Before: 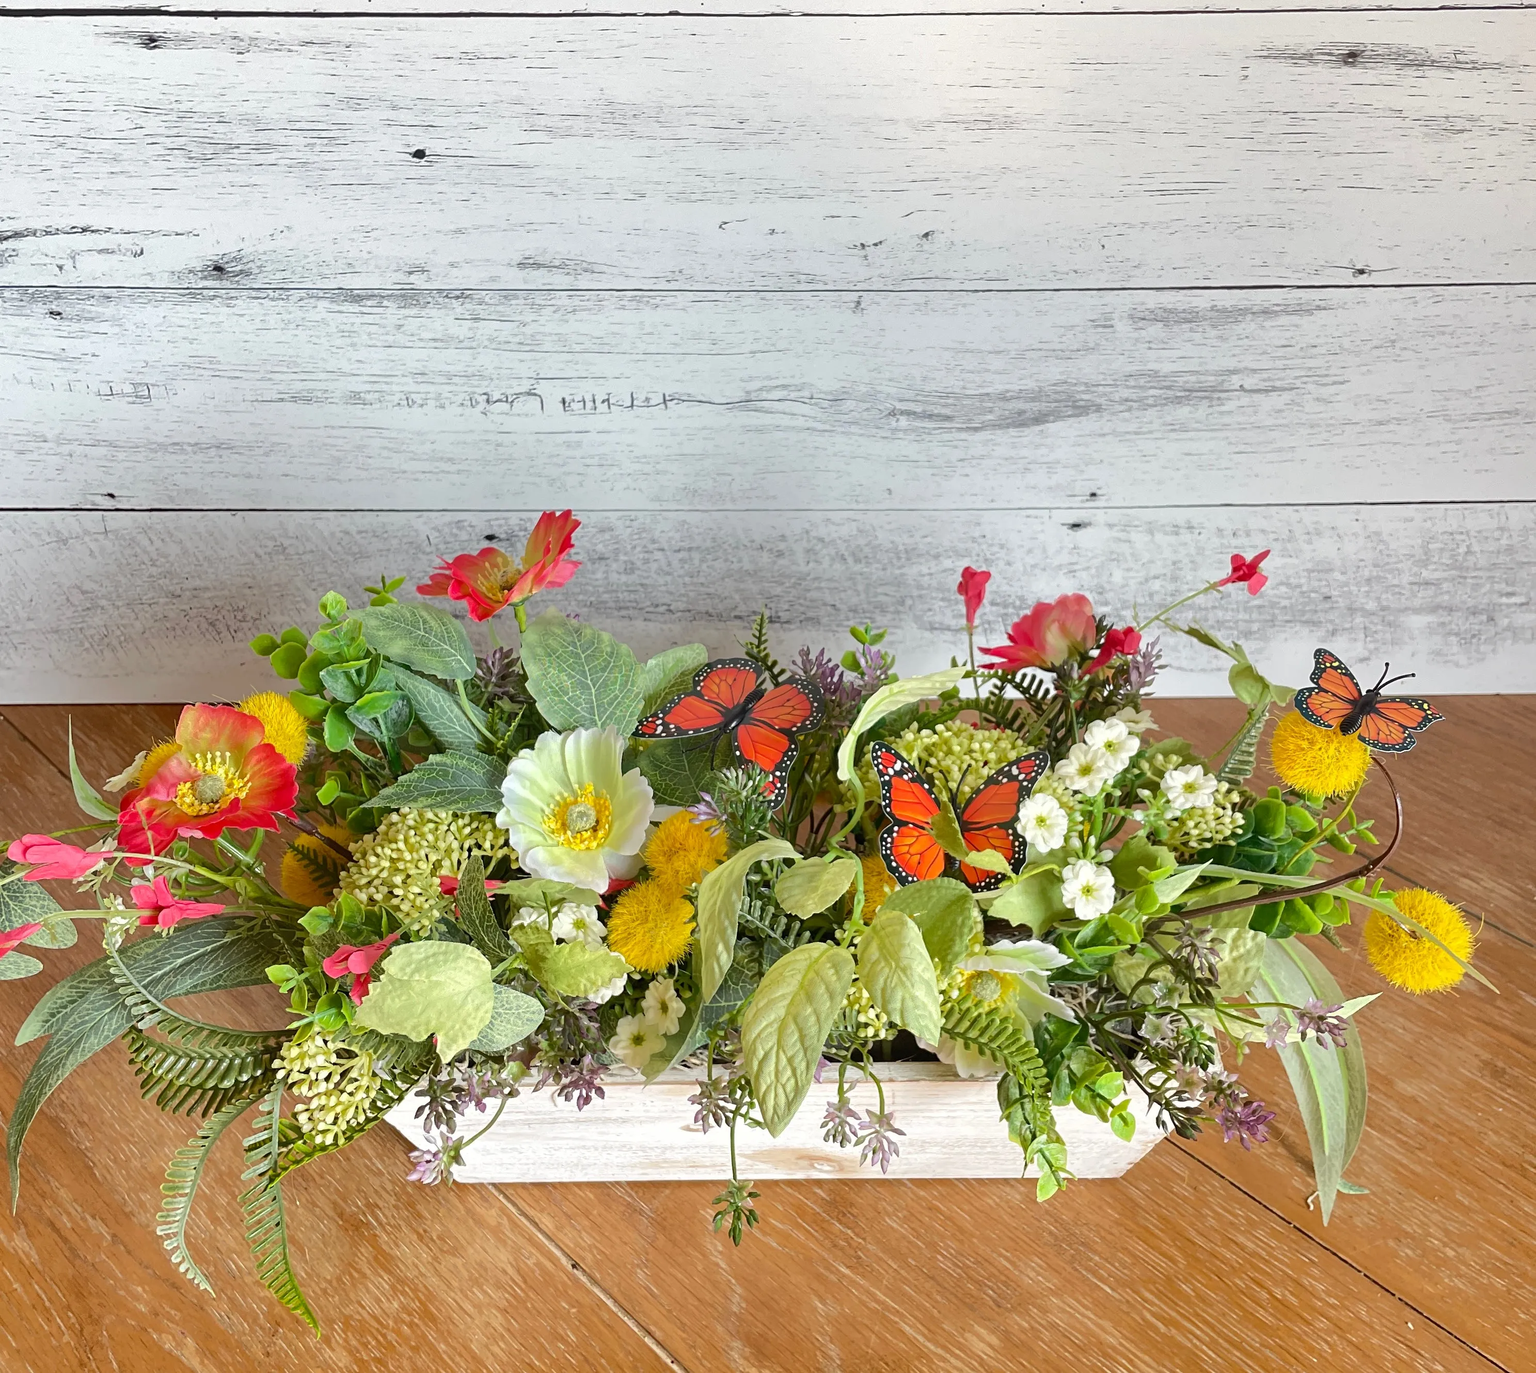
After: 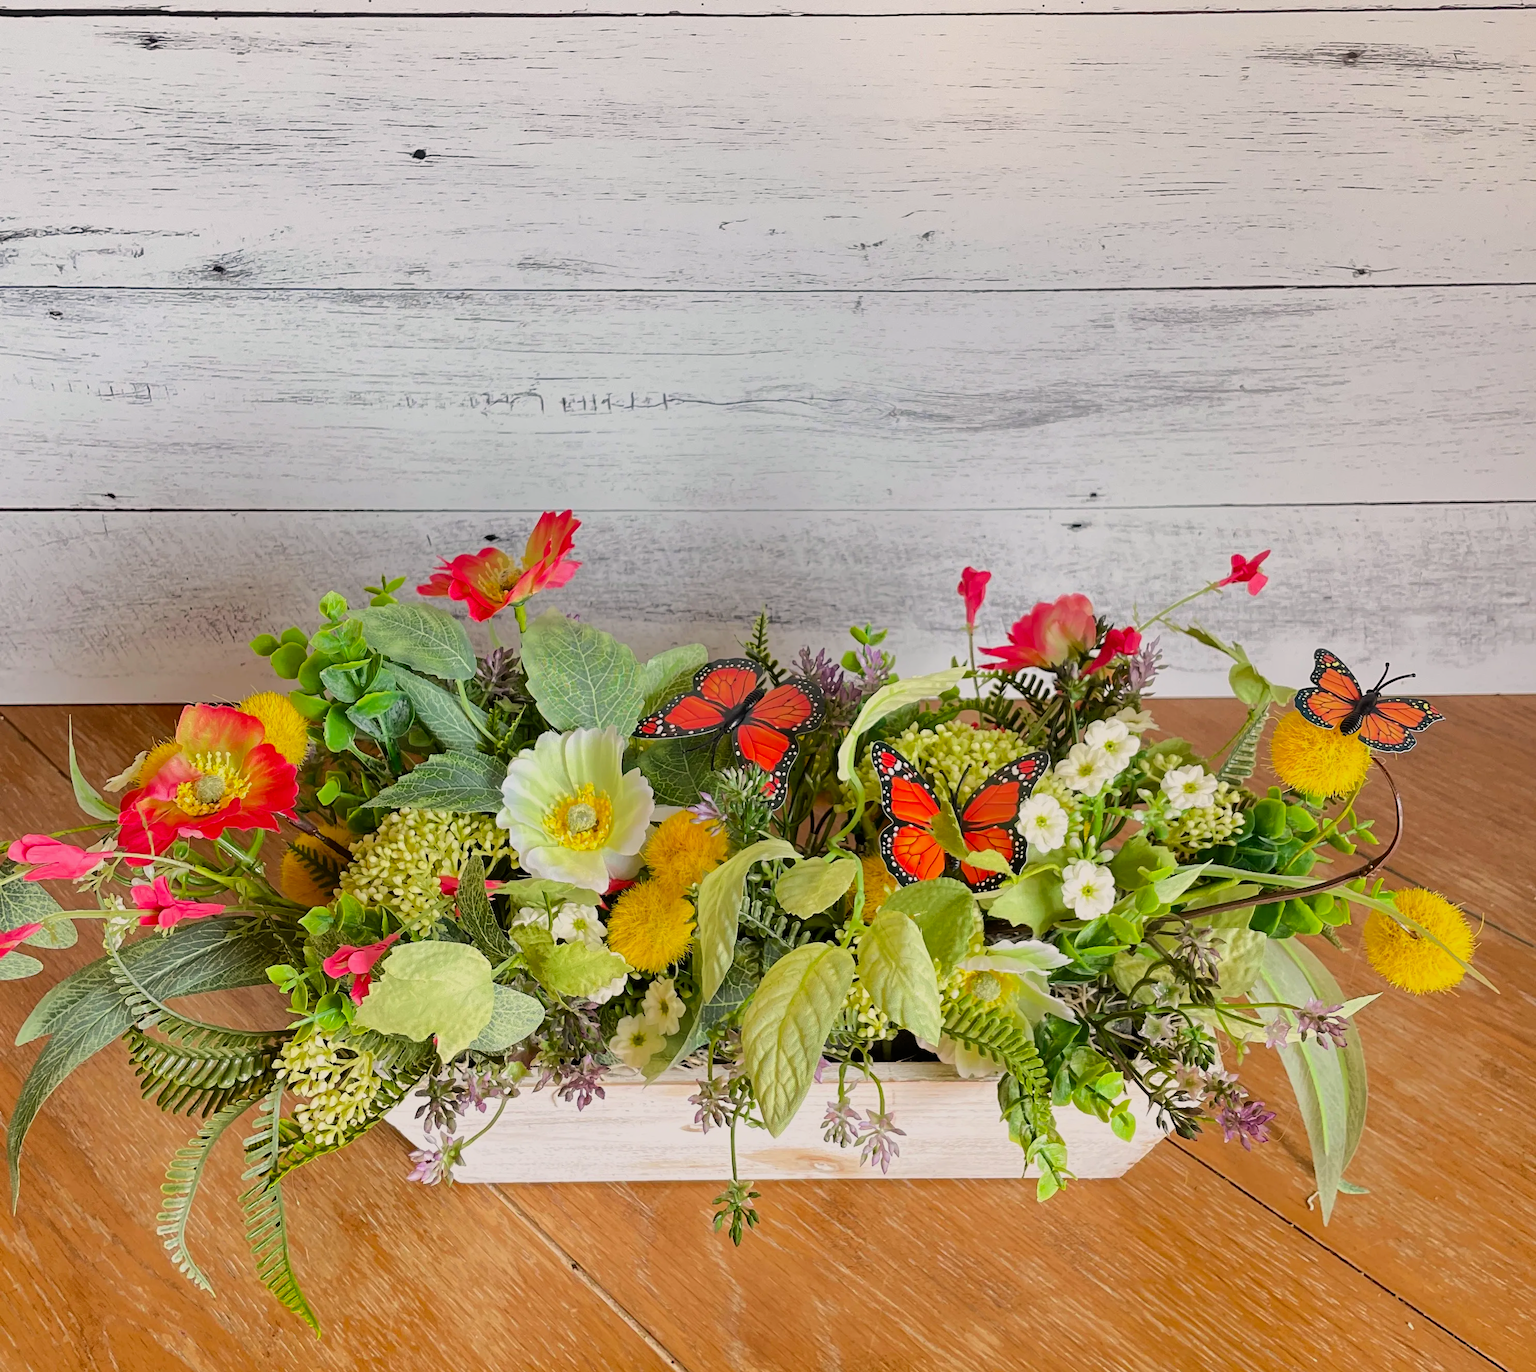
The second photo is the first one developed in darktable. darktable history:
filmic rgb: black relative exposure -7.98 EV, white relative exposure 3.92 EV, hardness 4.23, color science v6 (2022)
color correction: highlights a* 3.51, highlights b* 2.24, saturation 1.16
